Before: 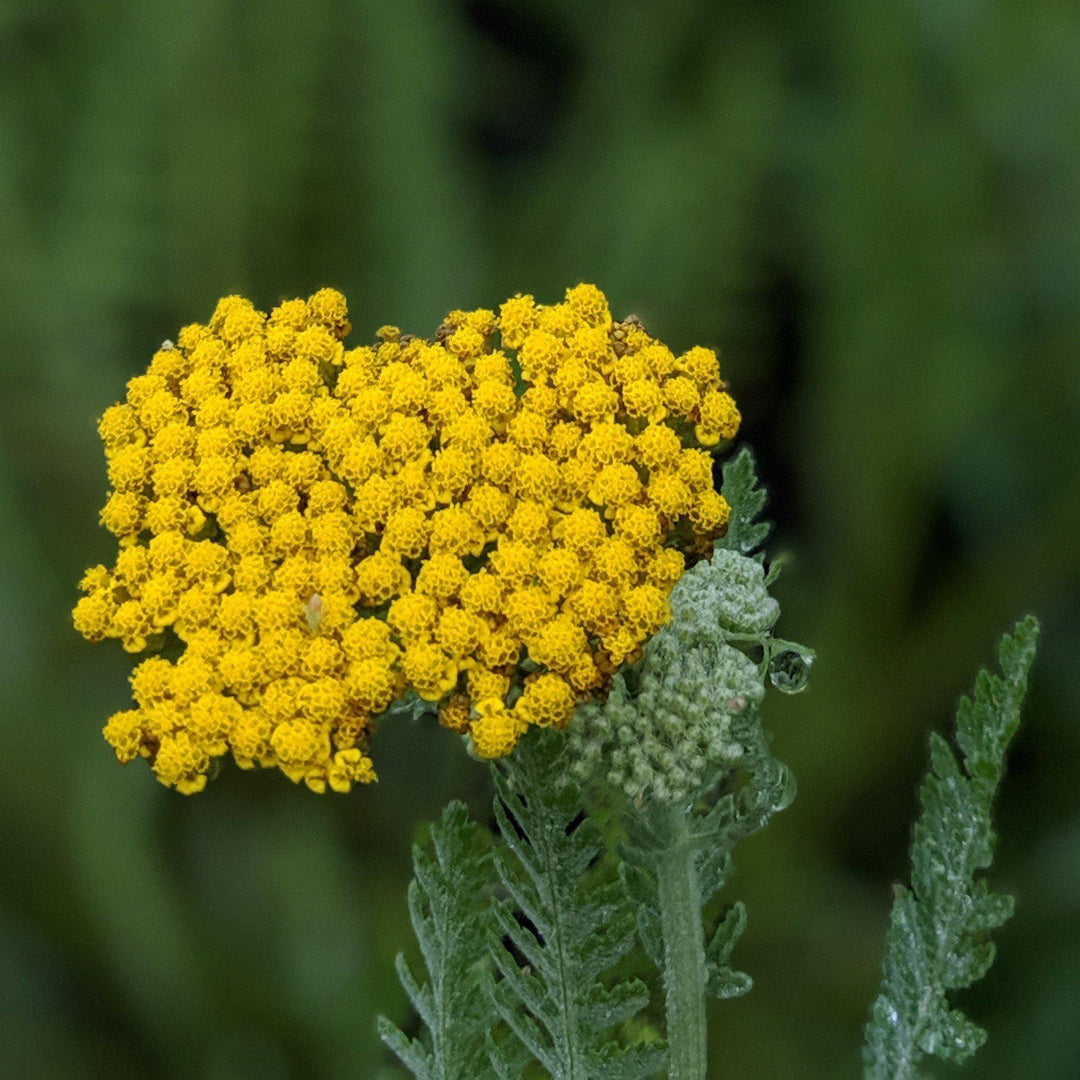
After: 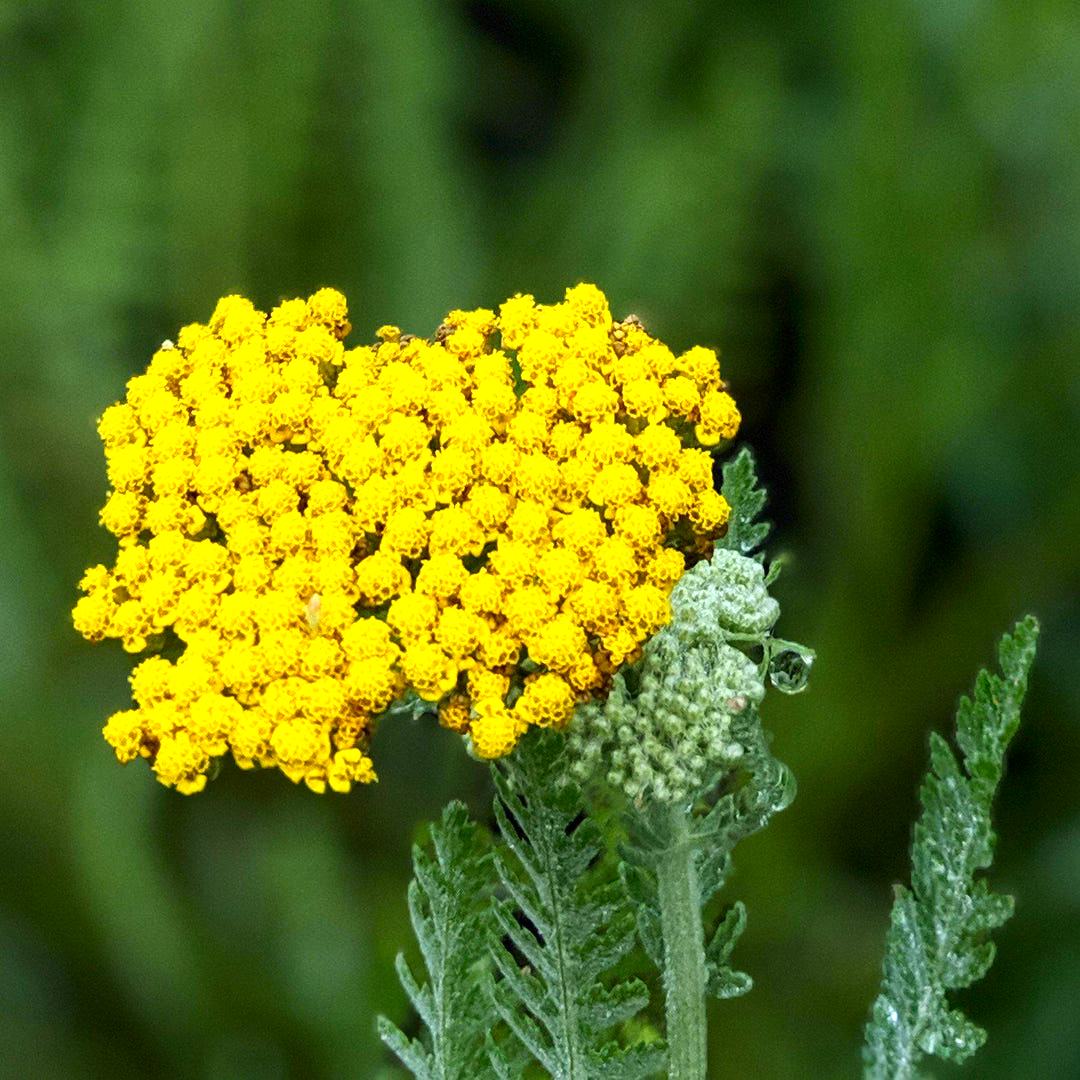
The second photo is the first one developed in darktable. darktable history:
exposure: exposure 1.056 EV, compensate highlight preservation false
contrast brightness saturation: contrast 0.127, brightness -0.062, saturation 0.164
